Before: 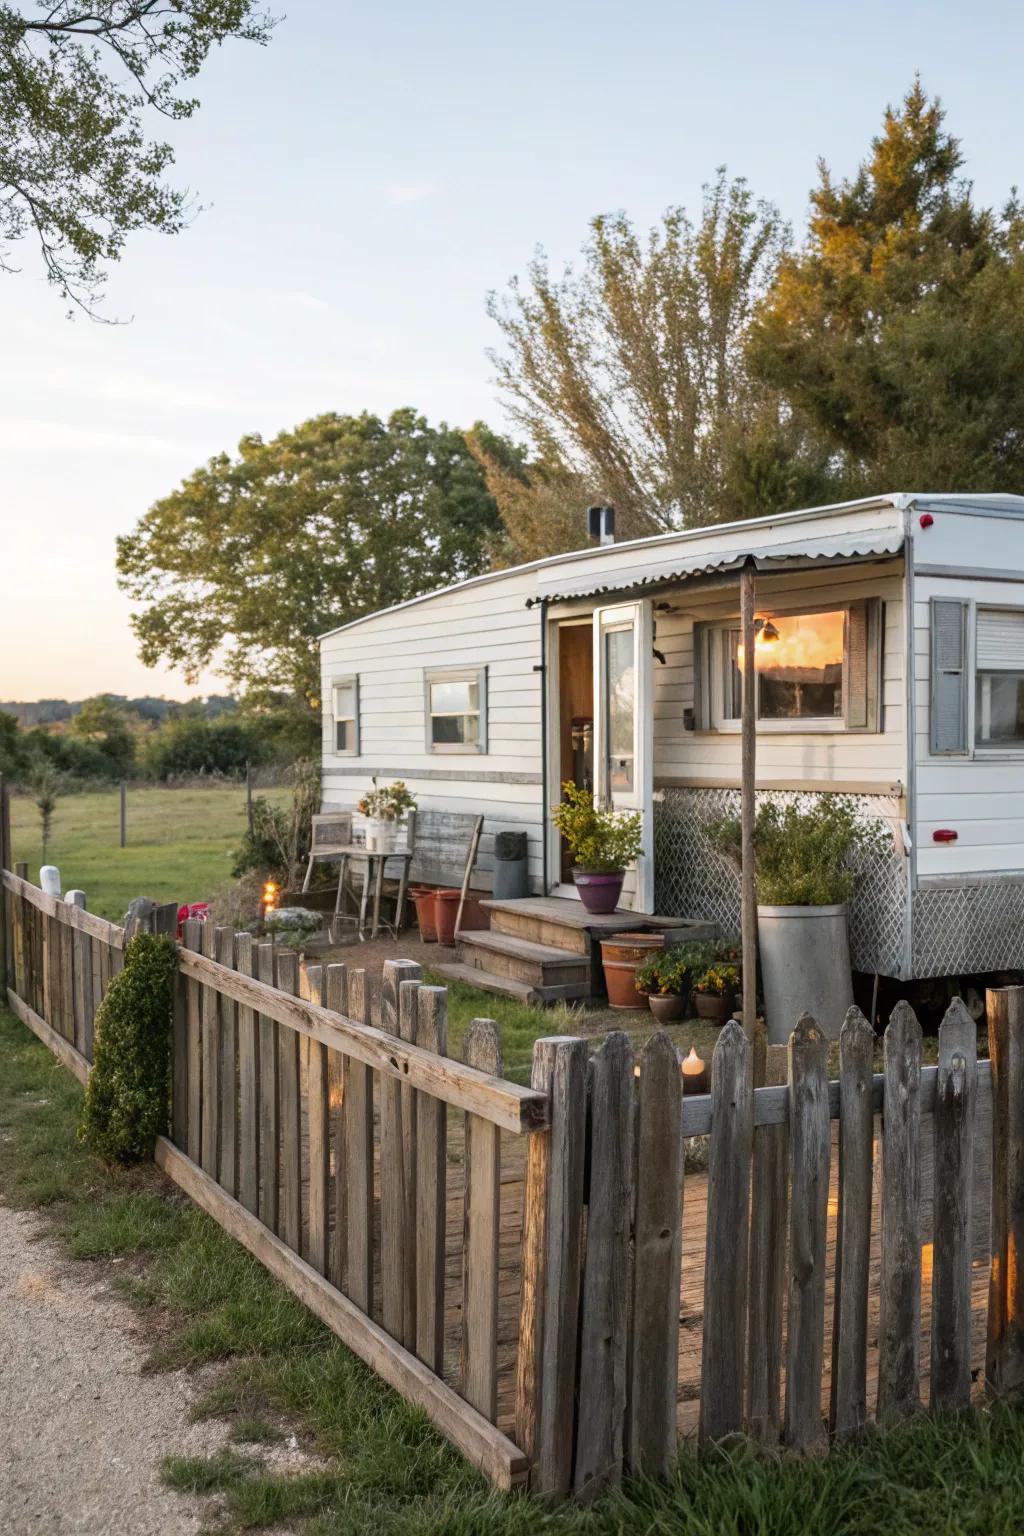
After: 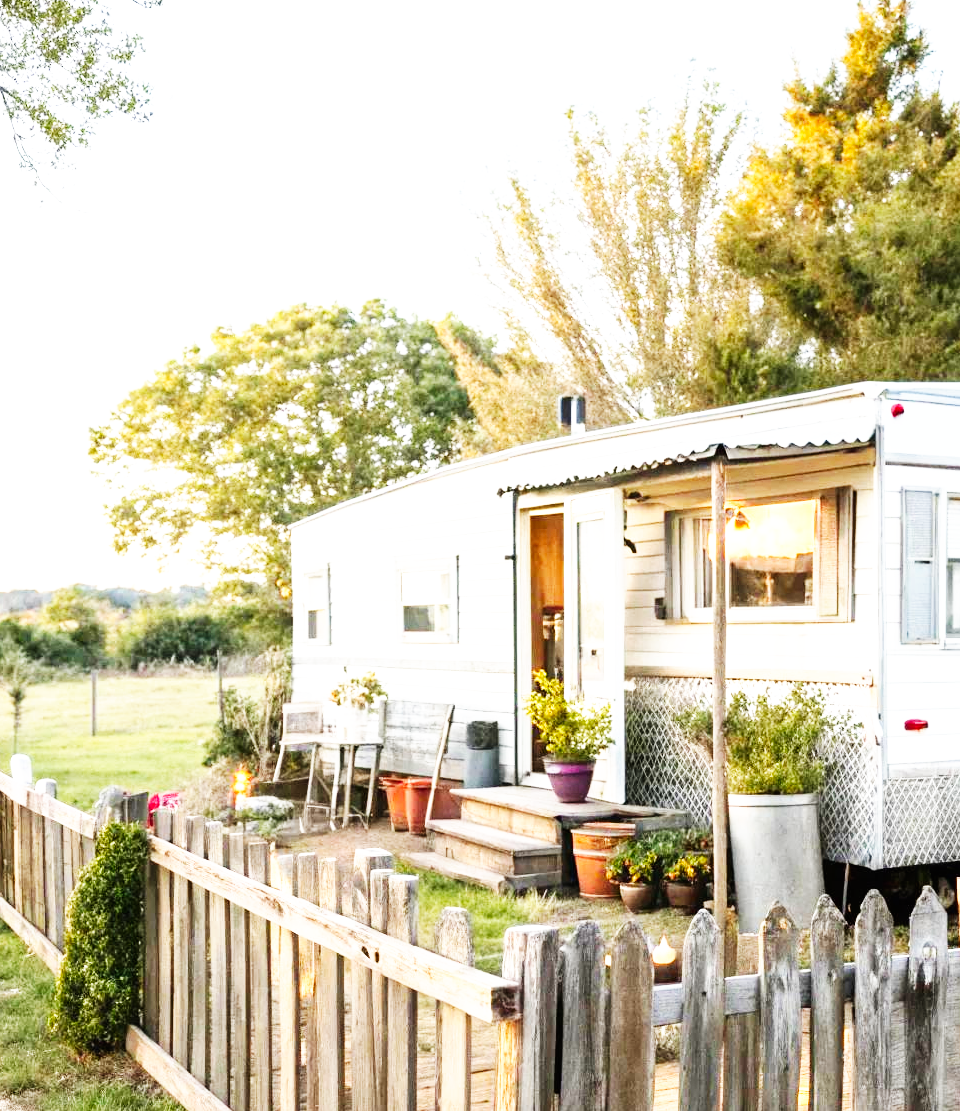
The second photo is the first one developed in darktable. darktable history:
exposure: black level correction 0, exposure 0.947 EV, compensate highlight preservation false
crop: left 2.835%, top 7.277%, right 3.35%, bottom 20.348%
base curve: curves: ch0 [(0, 0) (0.007, 0.004) (0.027, 0.03) (0.046, 0.07) (0.207, 0.54) (0.442, 0.872) (0.673, 0.972) (1, 1)], preserve colors none
